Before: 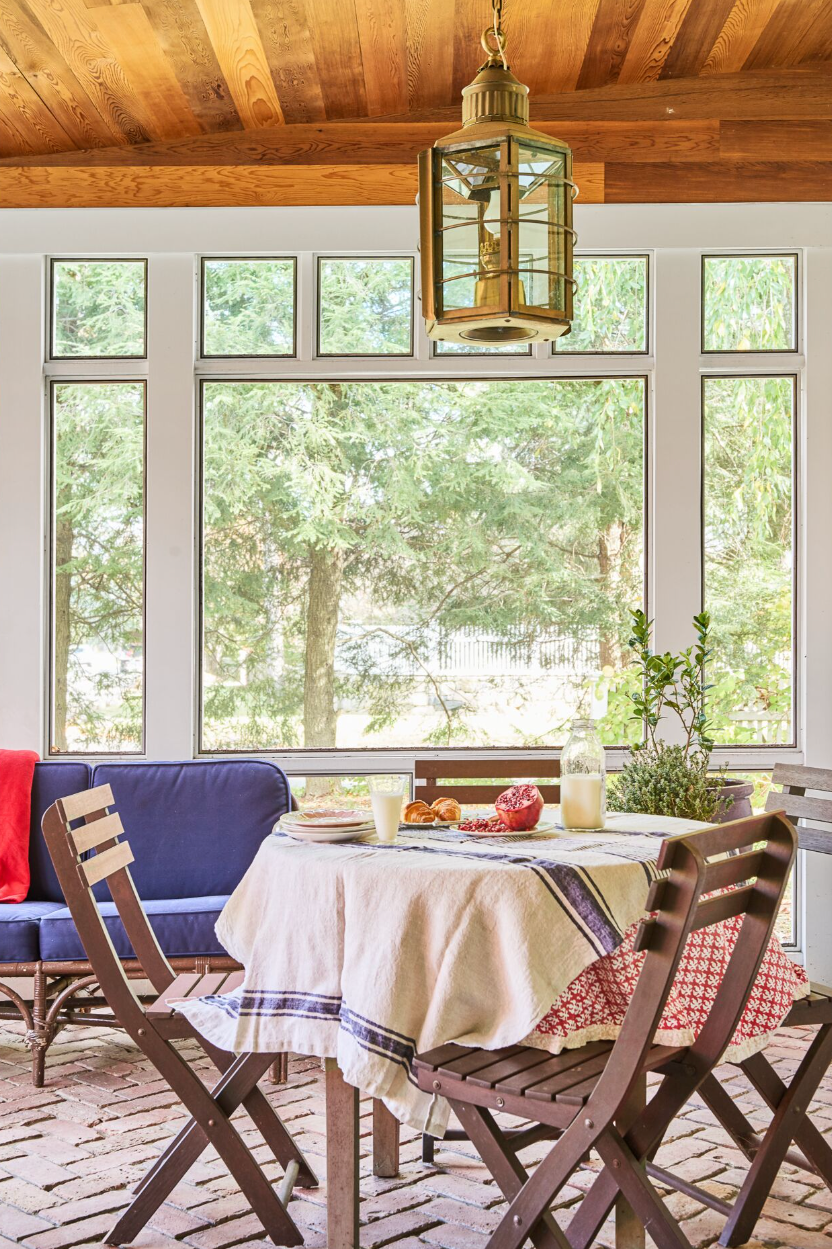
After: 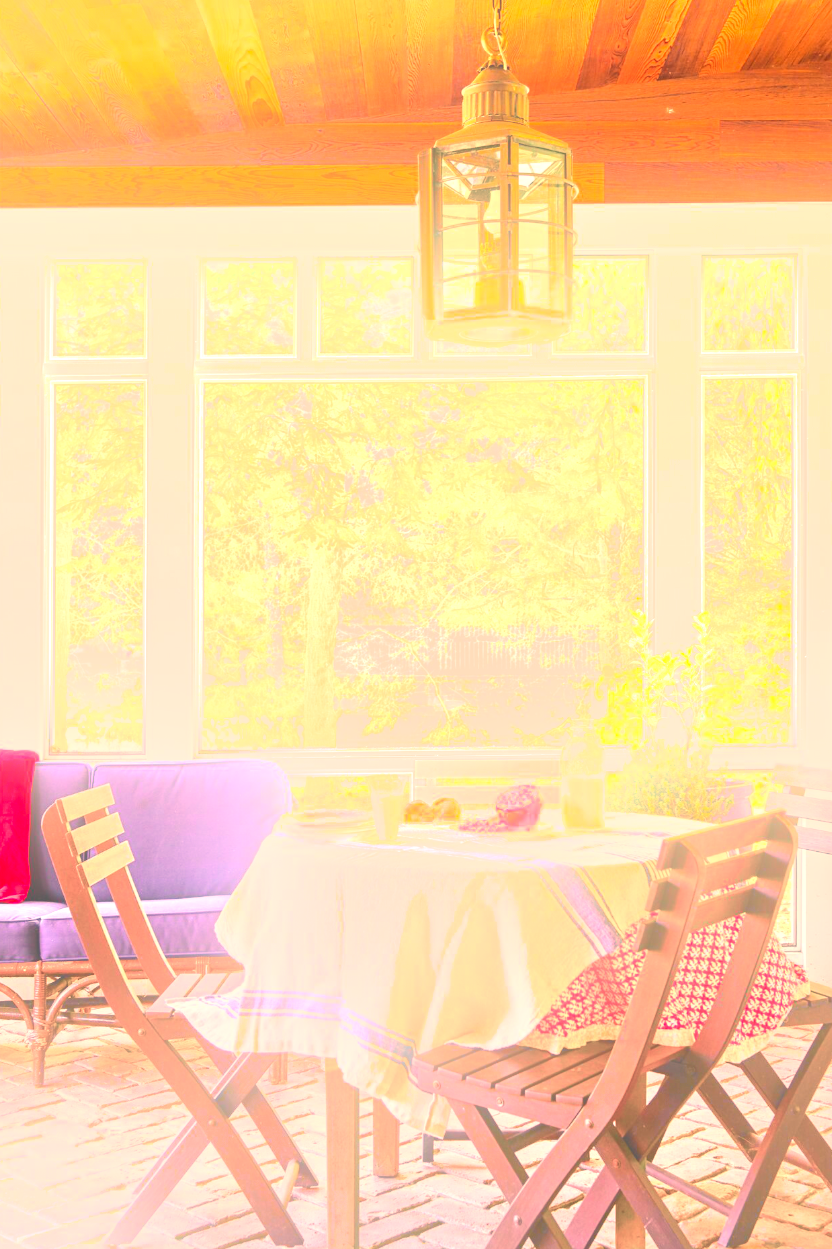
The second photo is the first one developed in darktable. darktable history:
color correction: highlights a* 21.88, highlights b* 22.25
tone curve: curves: ch0 [(0, 0.003) (0.211, 0.174) (0.482, 0.519) (0.843, 0.821) (0.992, 0.971)]; ch1 [(0, 0) (0.276, 0.206) (0.393, 0.364) (0.482, 0.477) (0.506, 0.5) (0.523, 0.523) (0.572, 0.592) (0.635, 0.665) (0.695, 0.759) (1, 1)]; ch2 [(0, 0) (0.438, 0.456) (0.498, 0.497) (0.536, 0.527) (0.562, 0.584) (0.619, 0.602) (0.698, 0.698) (1, 1)], color space Lab, independent channels, preserve colors none
bloom: on, module defaults
exposure: exposure 1 EV, compensate highlight preservation false
